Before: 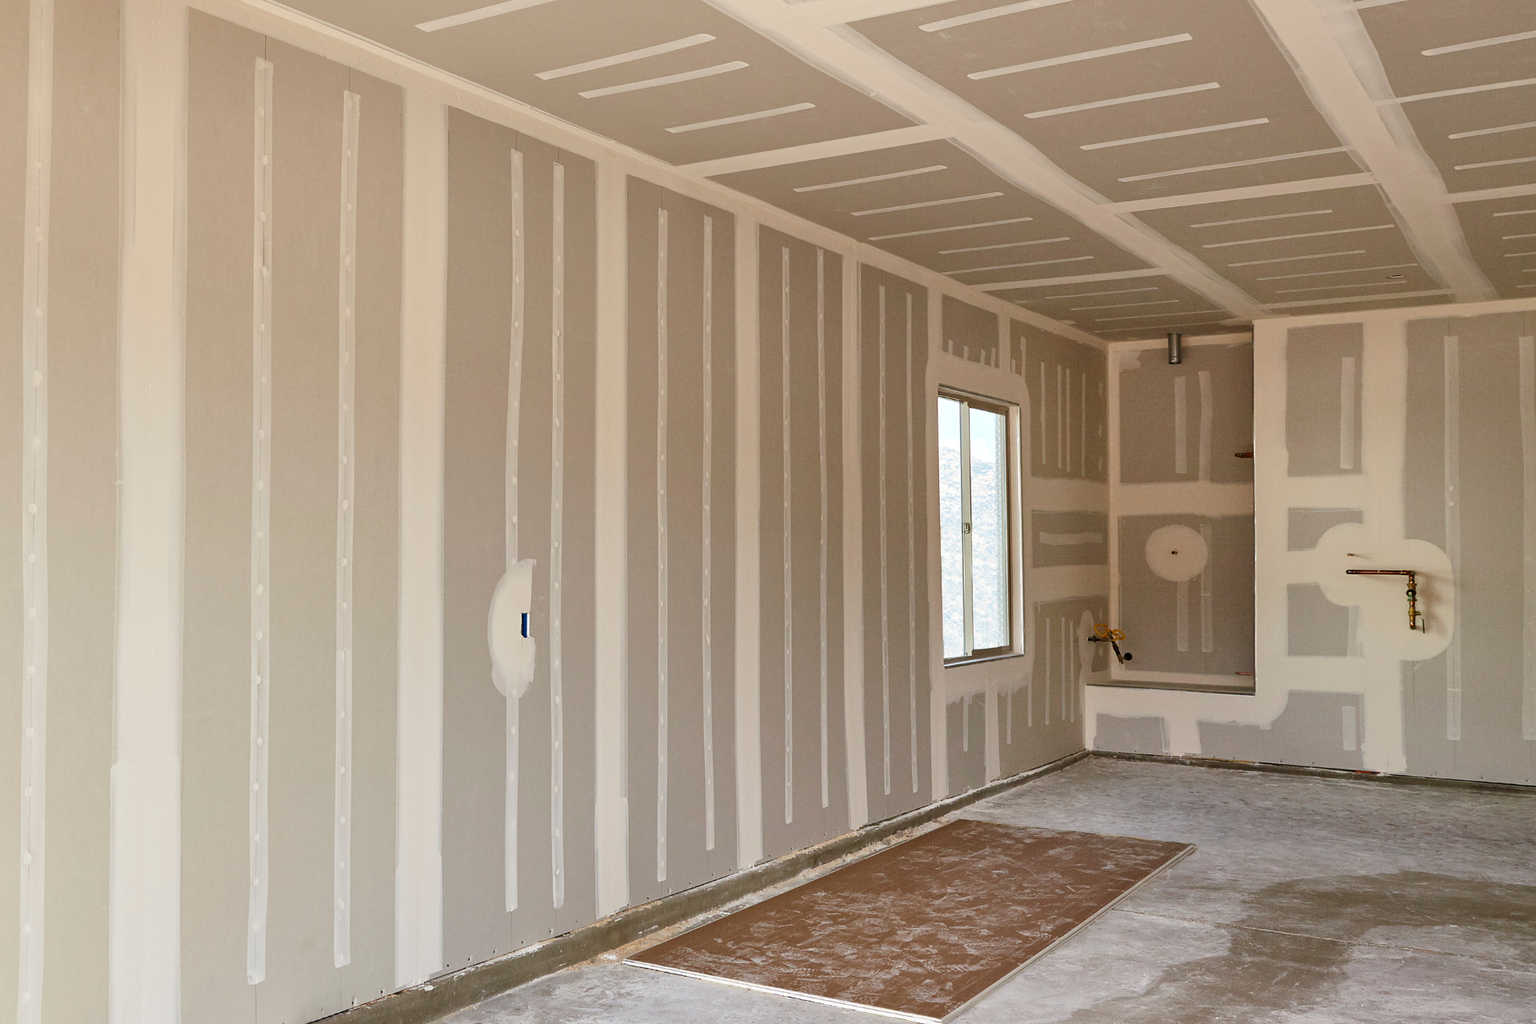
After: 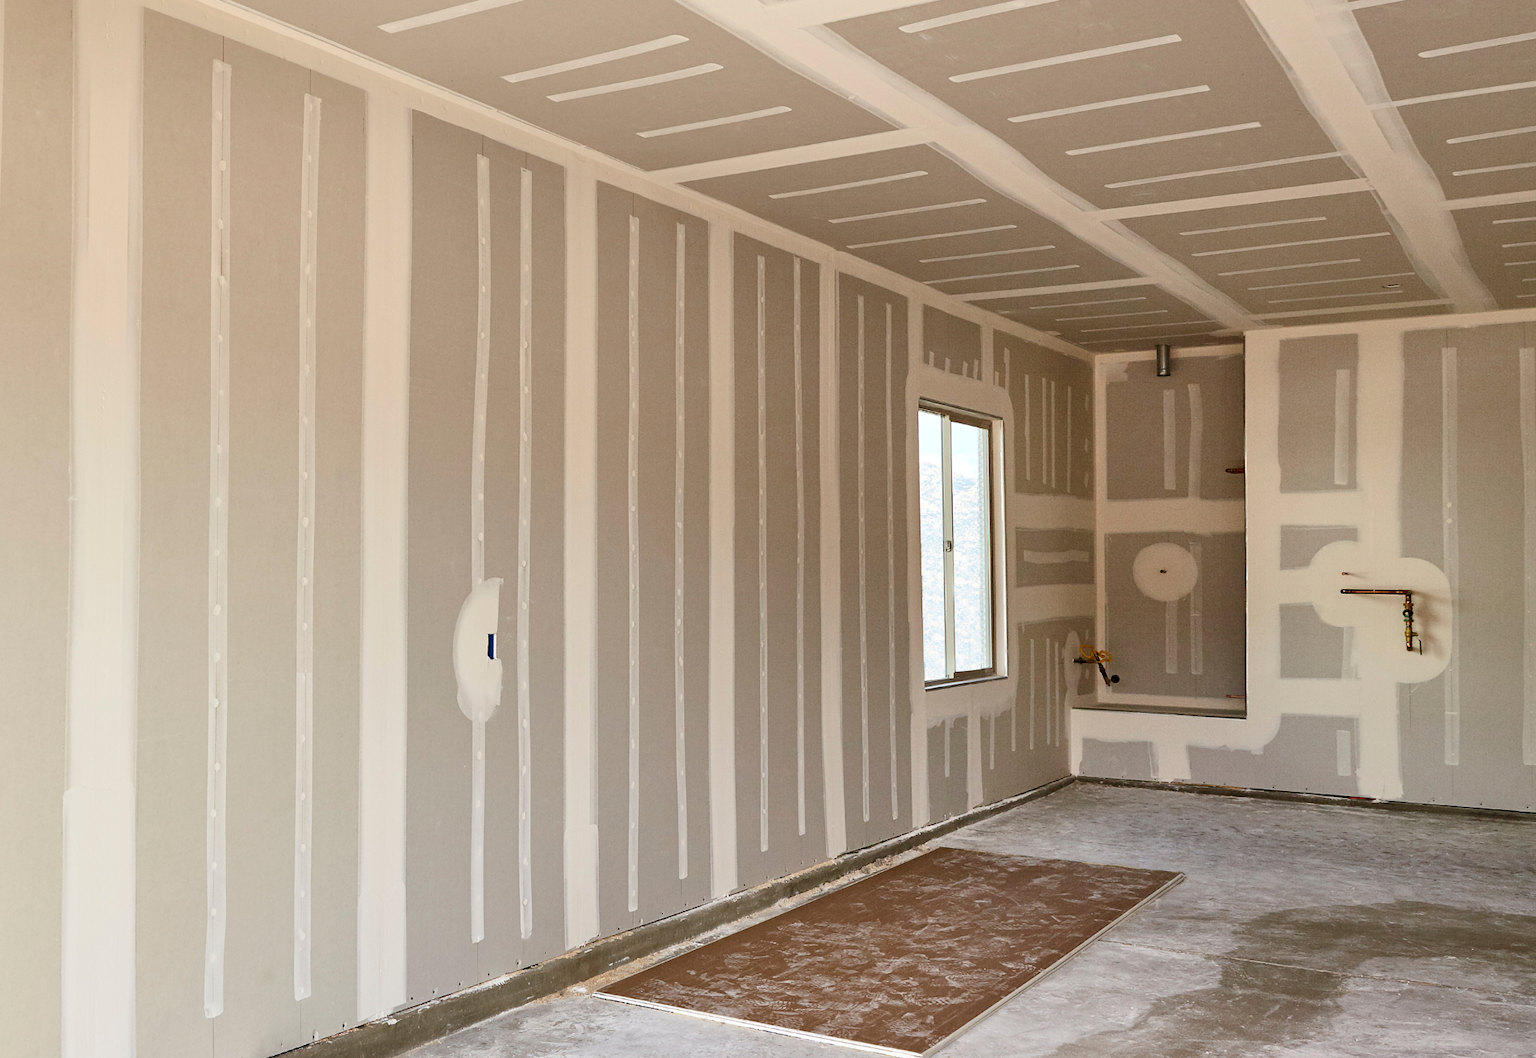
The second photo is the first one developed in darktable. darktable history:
crop and rotate: left 3.238%
contrast brightness saturation: contrast 0.14
